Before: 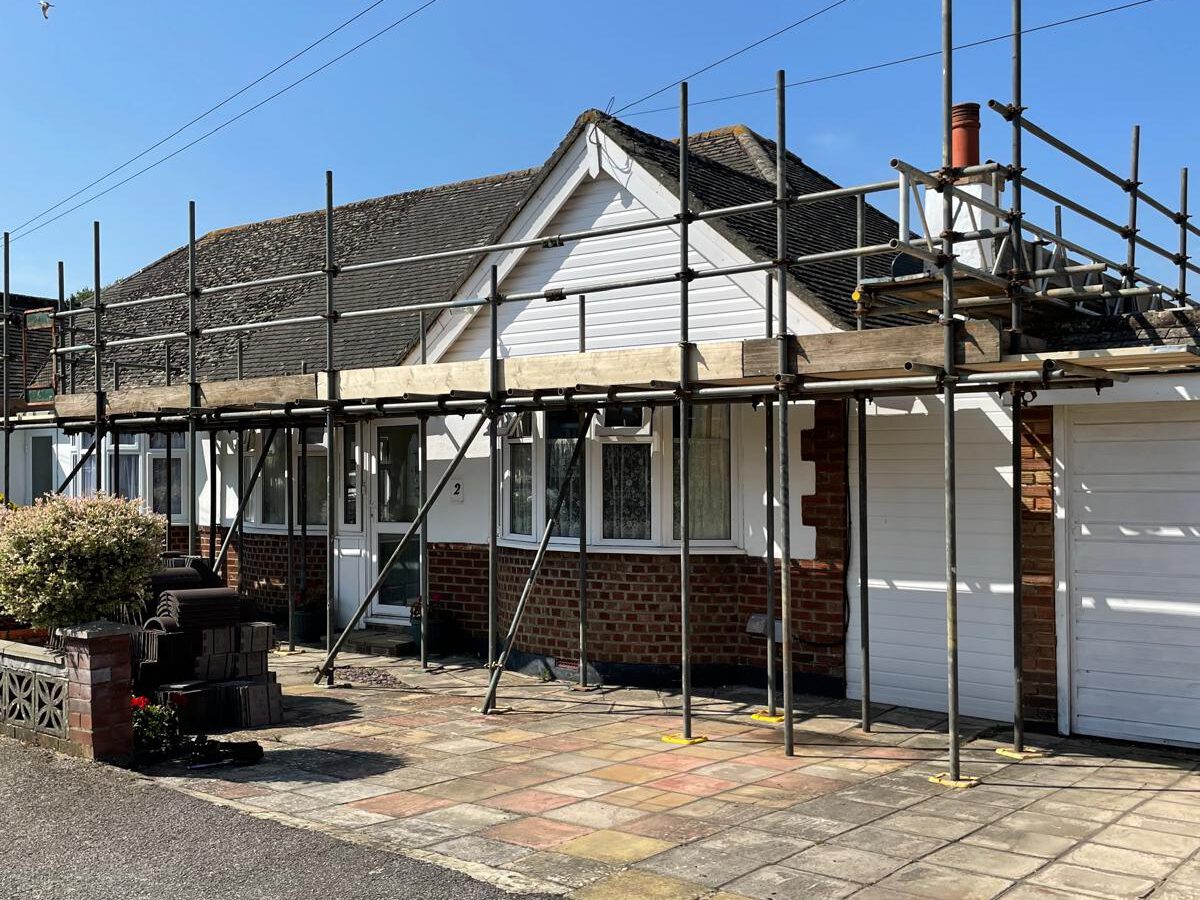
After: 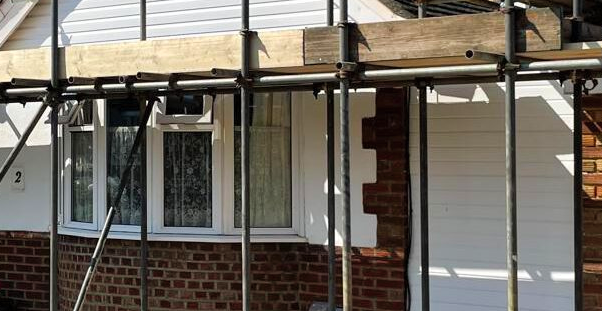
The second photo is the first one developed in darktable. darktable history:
crop: left 36.607%, top 34.735%, right 13.146%, bottom 30.611%
color balance rgb: shadows fall-off 101%, linear chroma grading › mid-tones 7.63%, perceptual saturation grading › mid-tones 11.68%, mask middle-gray fulcrum 22.45%, global vibrance 10.11%, saturation formula JzAzBz (2021)
contrast brightness saturation: contrast 0.03, brightness 0.06, saturation 0.13
